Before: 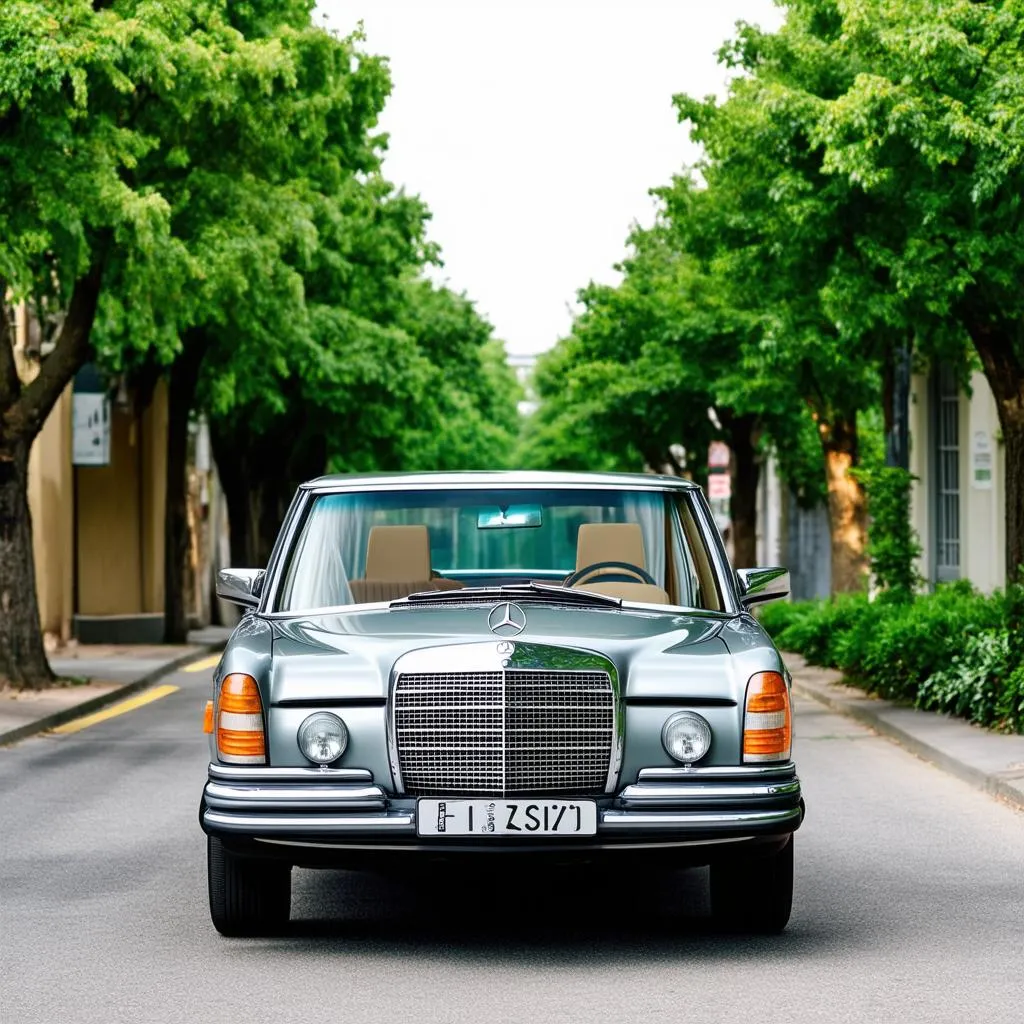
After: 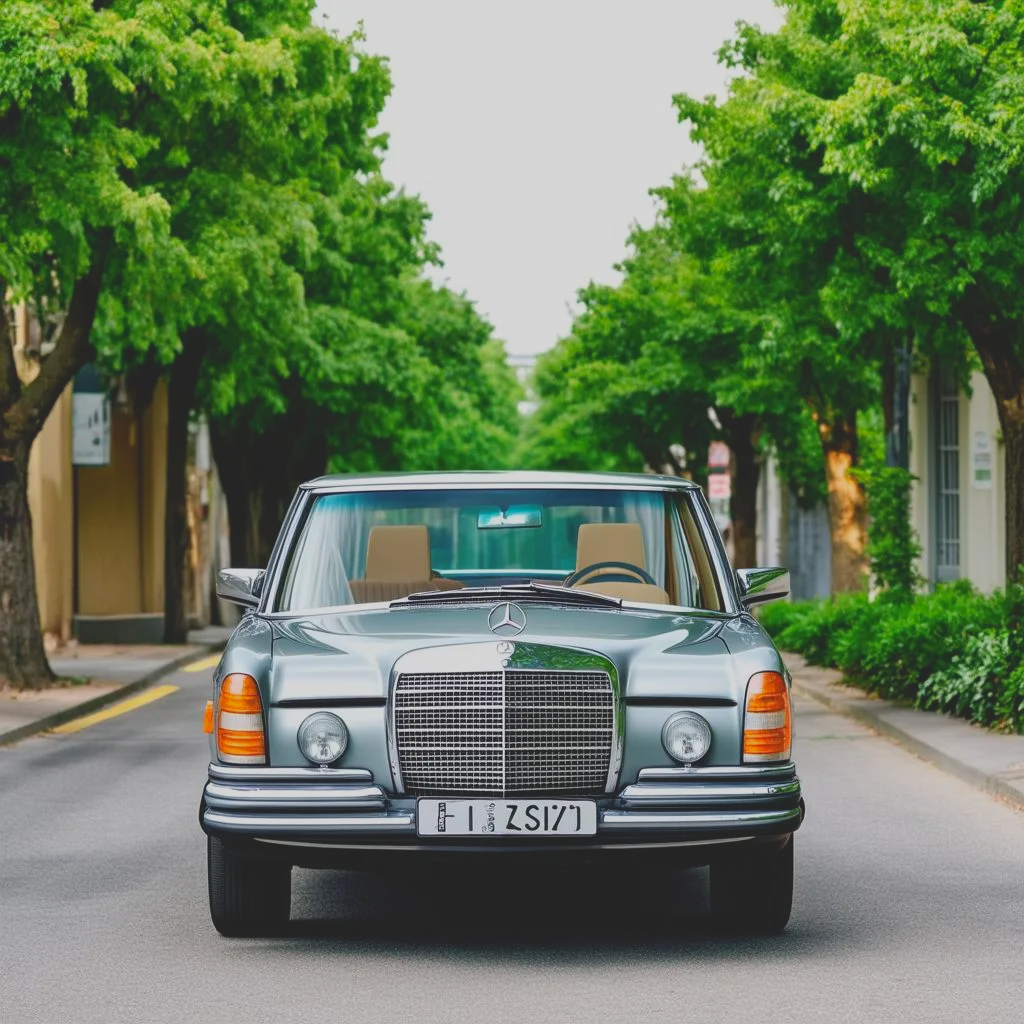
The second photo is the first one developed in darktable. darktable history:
contrast brightness saturation: contrast -0.282
